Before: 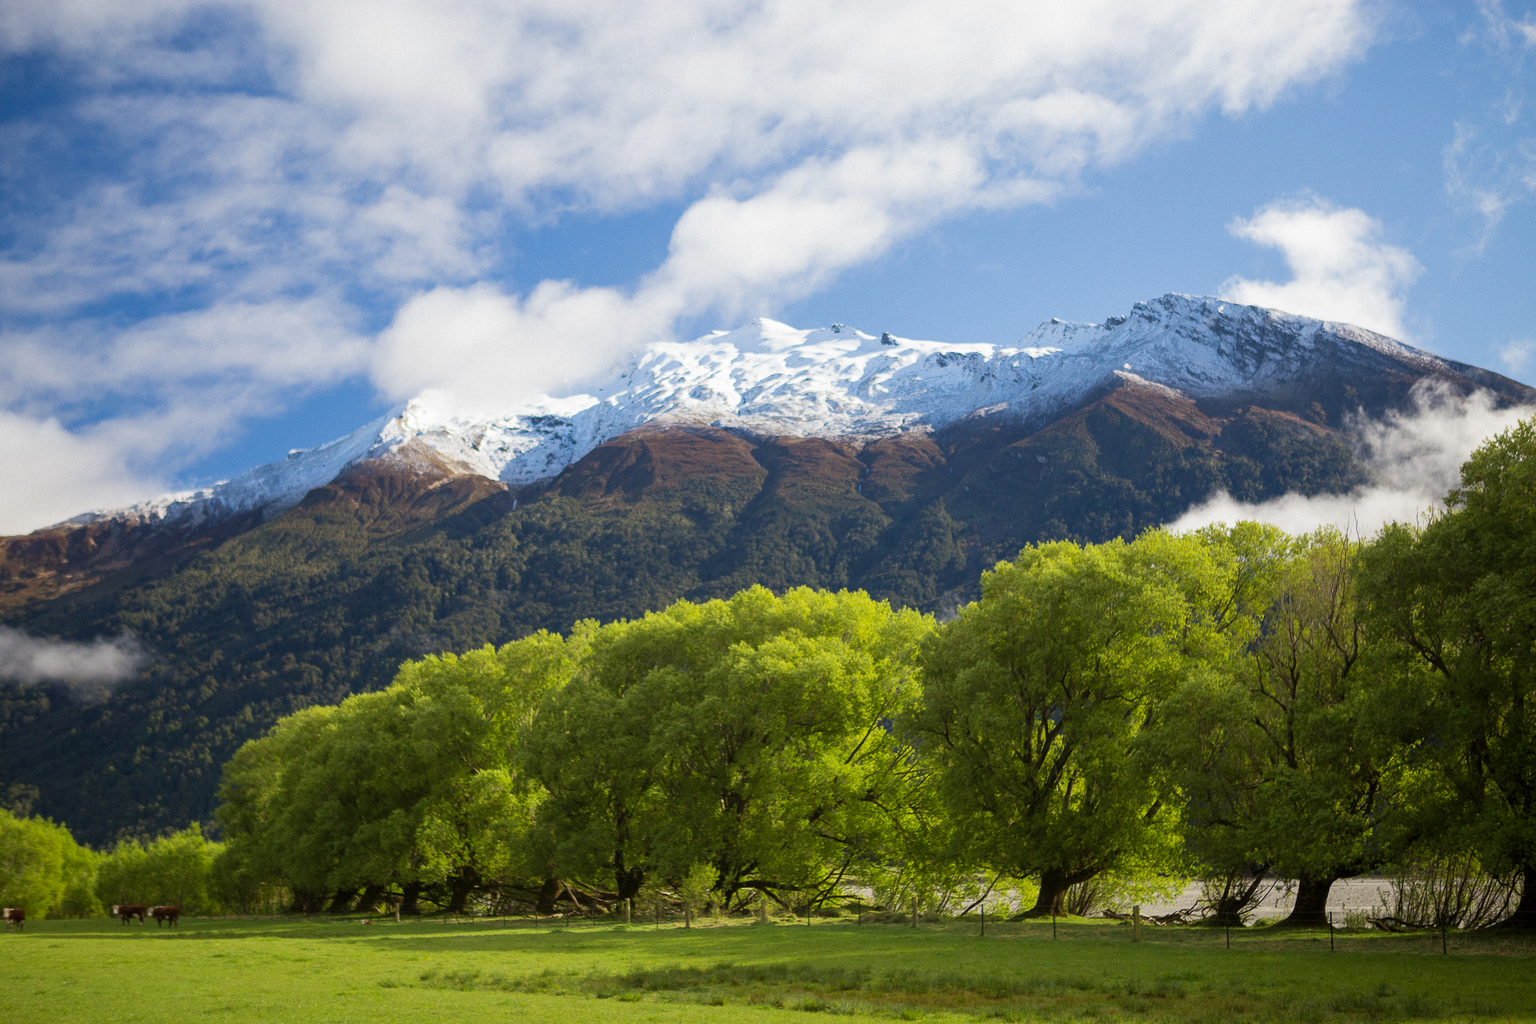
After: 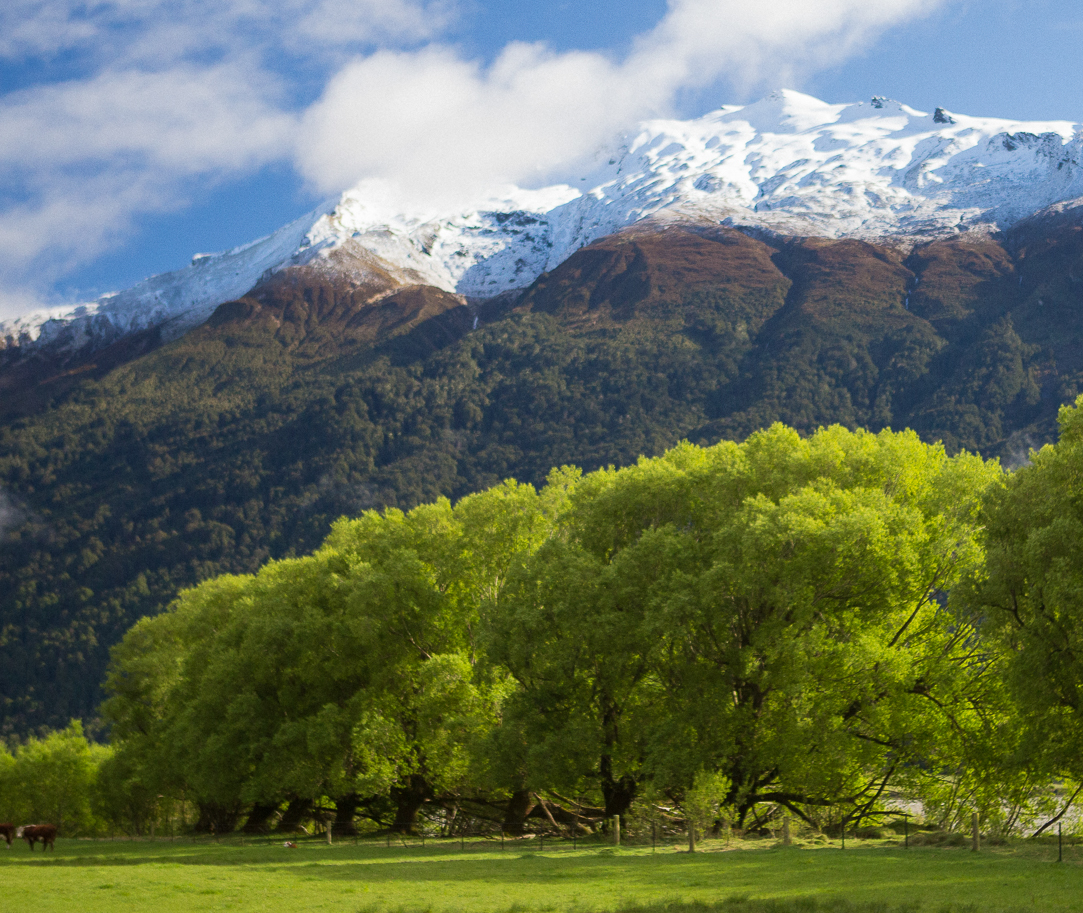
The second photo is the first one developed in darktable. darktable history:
crop: left 8.79%, top 24.128%, right 34.771%, bottom 4.519%
